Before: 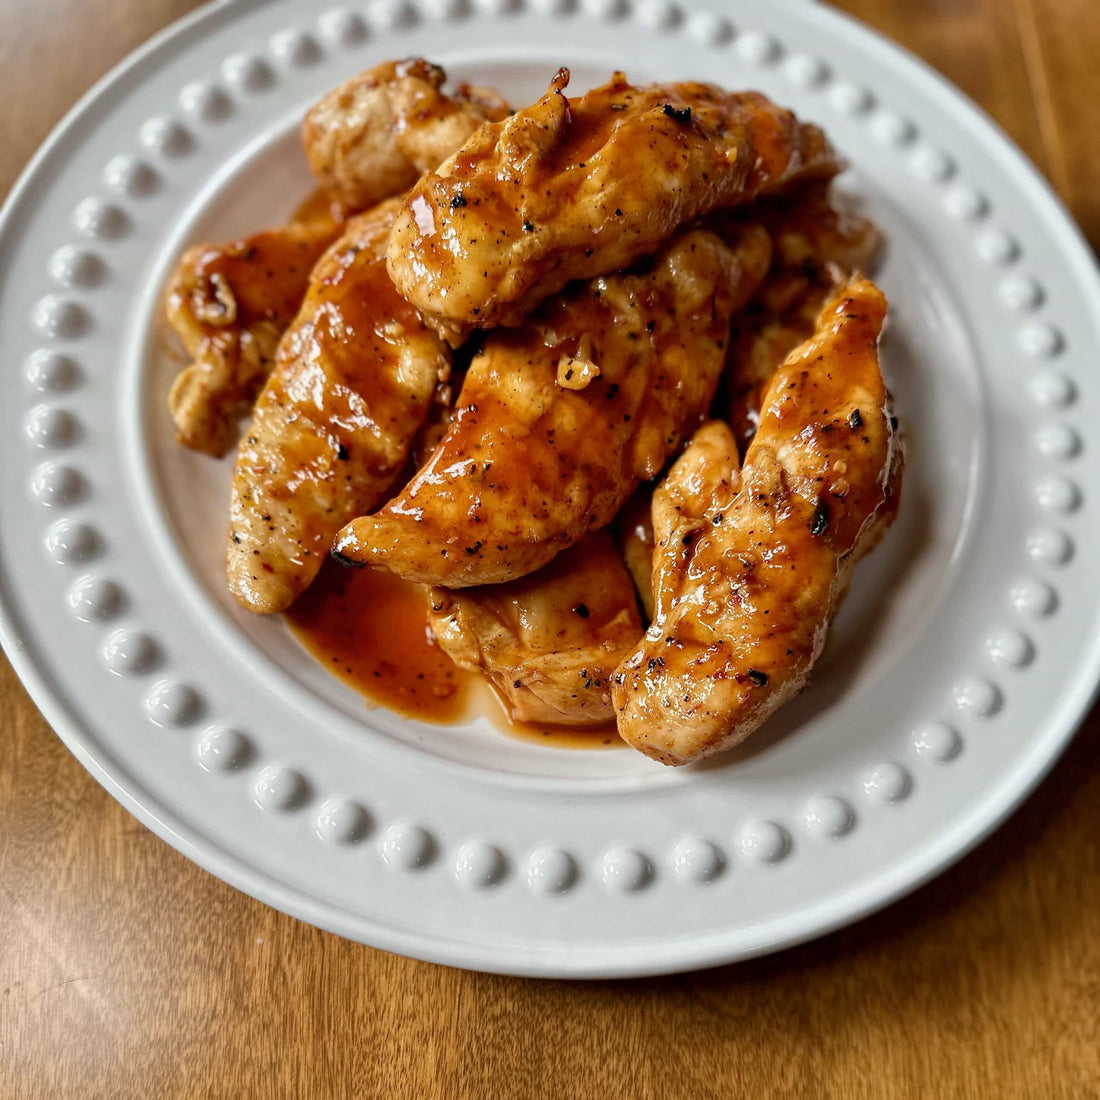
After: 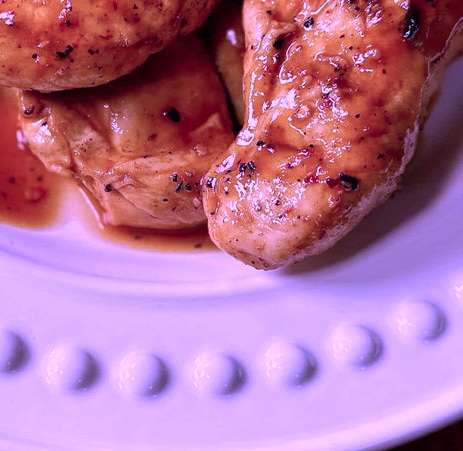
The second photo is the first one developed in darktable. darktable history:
color calibration: illuminant custom, x 0.379, y 0.481, temperature 4443.07 K
crop: left 37.221%, top 45.169%, right 20.63%, bottom 13.777%
